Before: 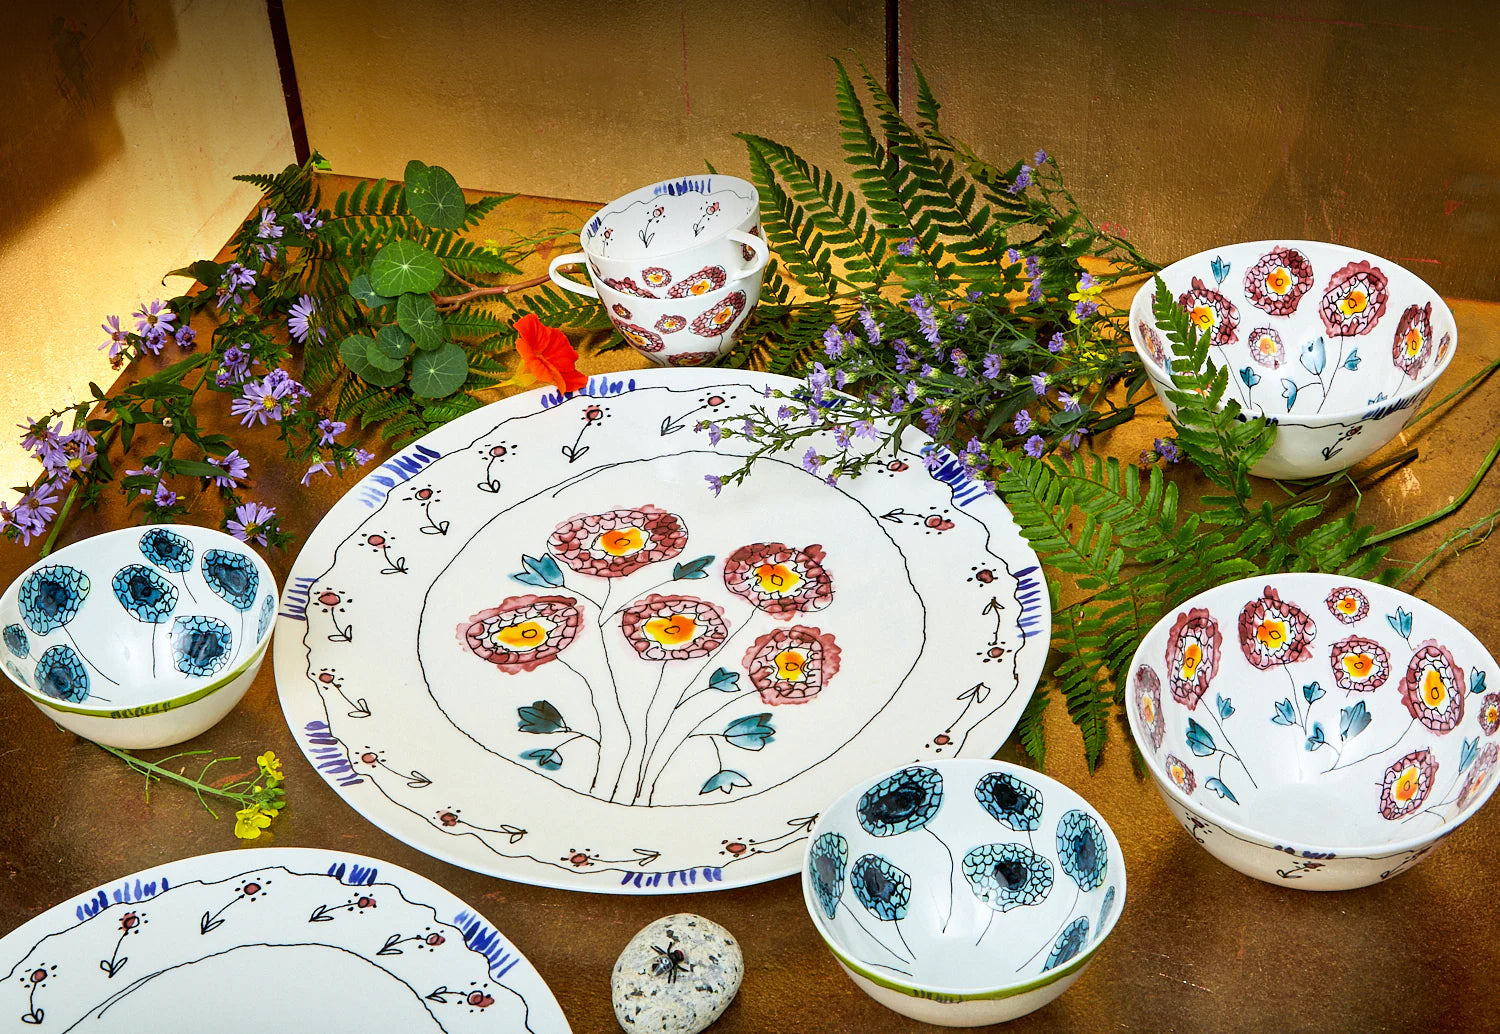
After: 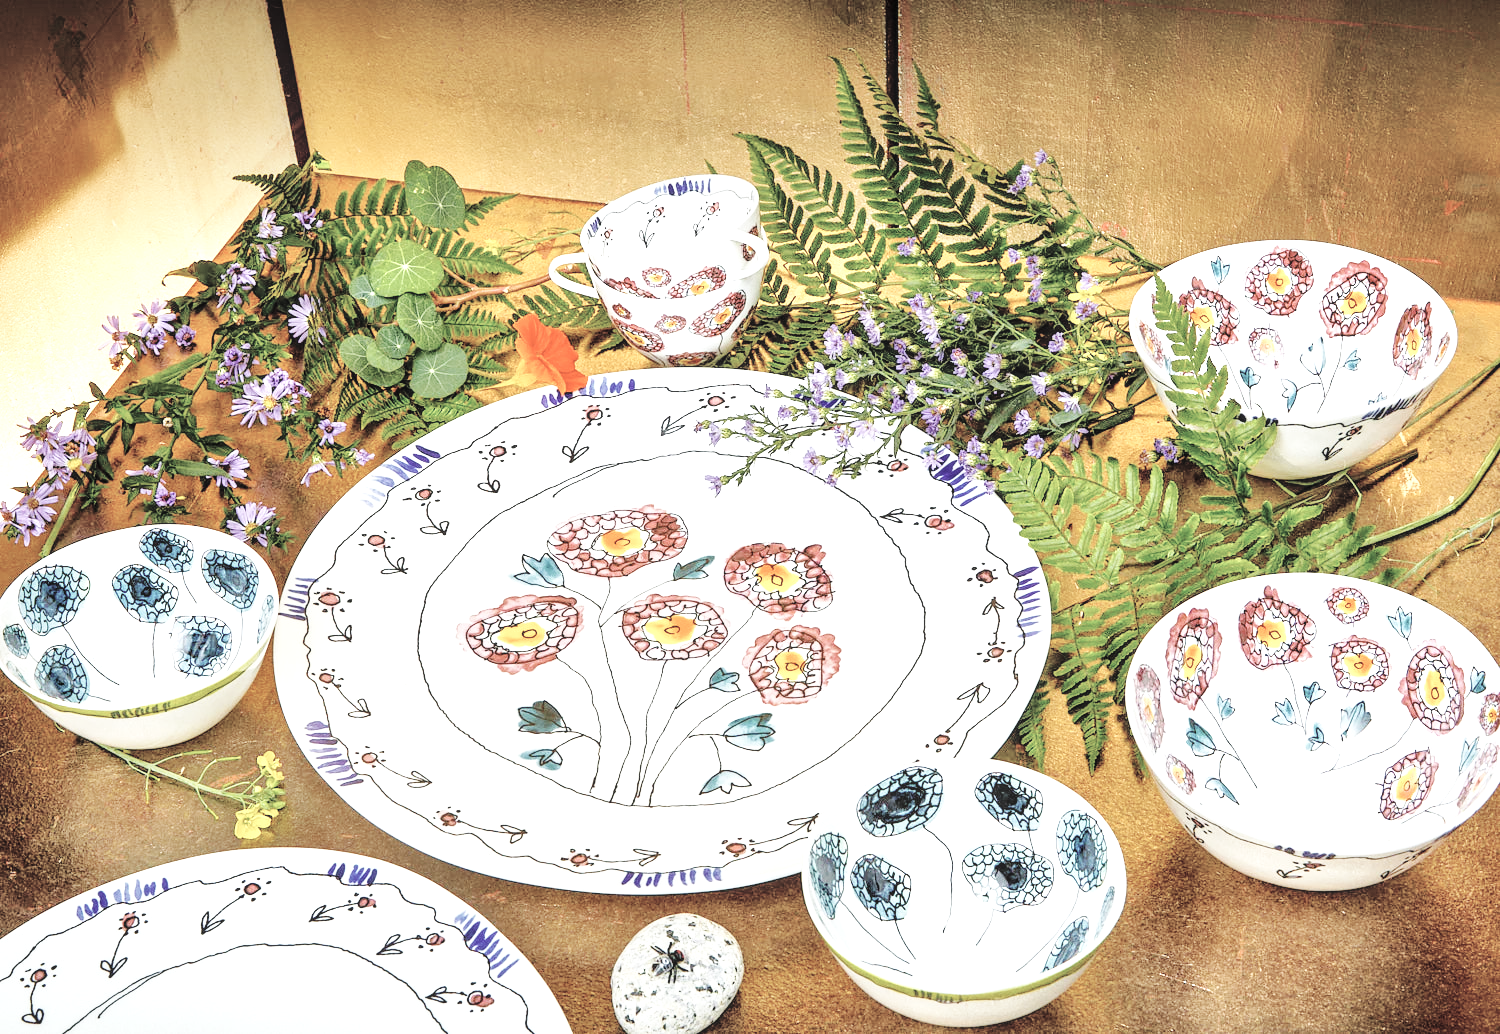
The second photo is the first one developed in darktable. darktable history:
tone equalizer: -8 EV 0.001 EV, -7 EV -0.004 EV, -6 EV 0.009 EV, -5 EV 0.032 EV, -4 EV 0.276 EV, -3 EV 0.644 EV, -2 EV 0.584 EV, -1 EV 0.187 EV, +0 EV 0.024 EV
exposure: black level correction -0.002, exposure 0.54 EV, compensate highlight preservation false
base curve: curves: ch0 [(0, 0) (0.036, 0.025) (0.121, 0.166) (0.206, 0.329) (0.605, 0.79) (1, 1)], preserve colors none
contrast brightness saturation: brightness 0.15
local contrast: on, module defaults
color zones: curves: ch1 [(0, 0.292) (0.001, 0.292) (0.2, 0.264) (0.4, 0.248) (0.6, 0.248) (0.8, 0.264) (0.999, 0.292) (1, 0.292)]
